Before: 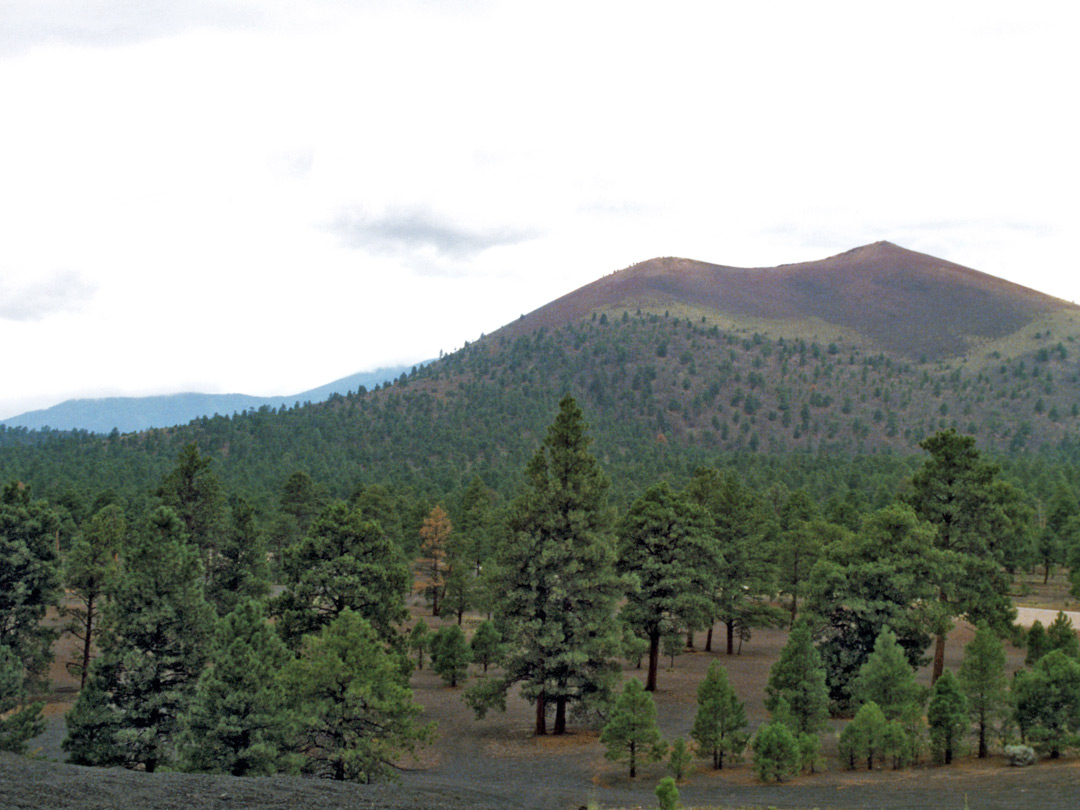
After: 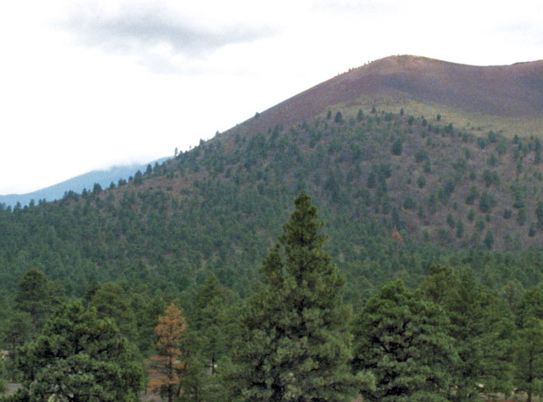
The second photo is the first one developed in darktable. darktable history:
crop: left 24.583%, top 24.99%, right 25.08%, bottom 25.316%
